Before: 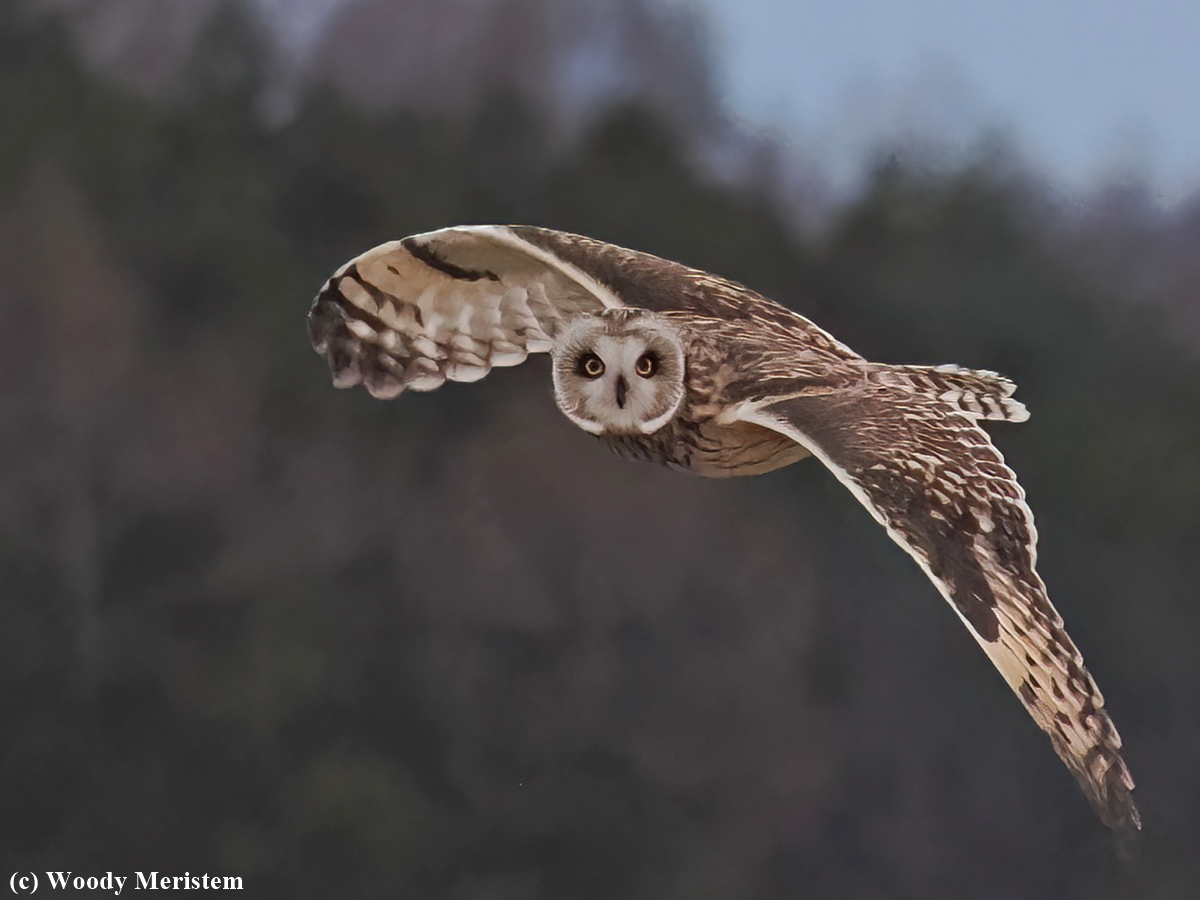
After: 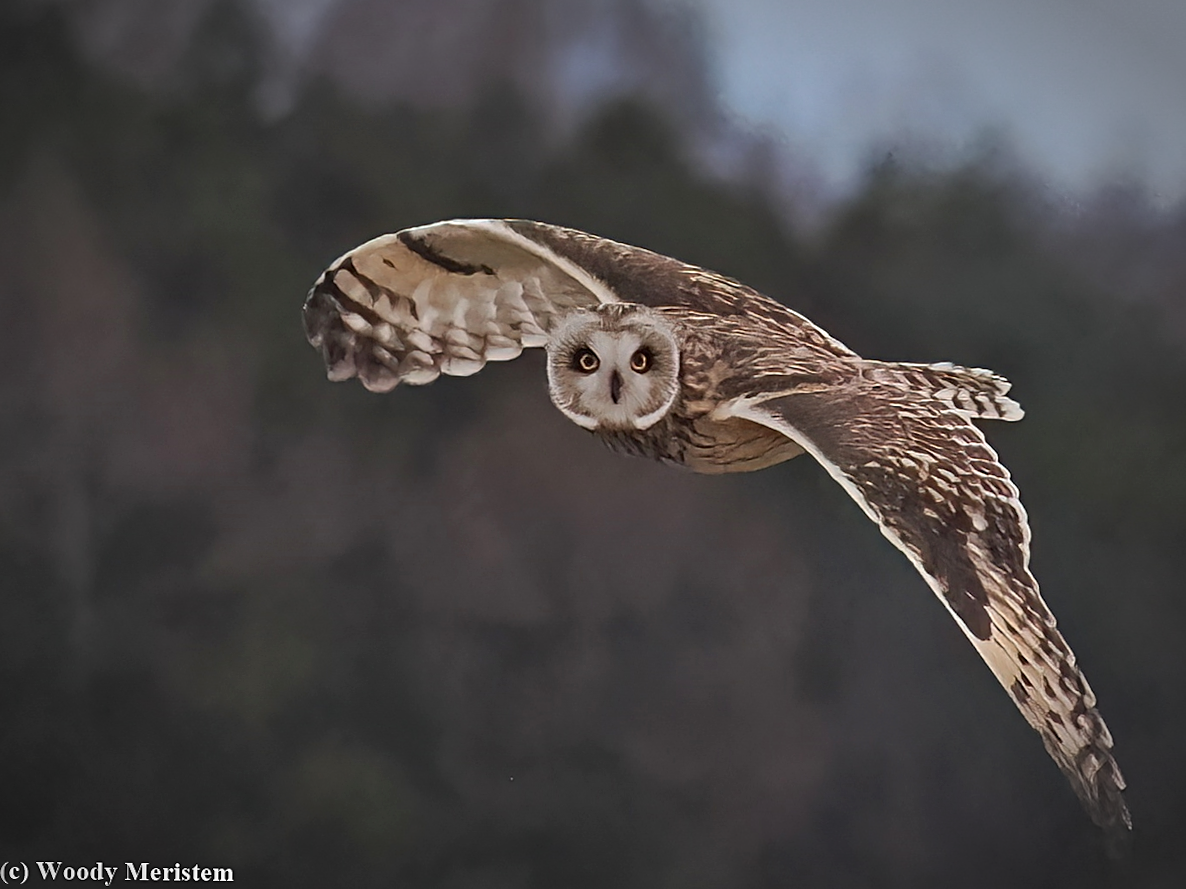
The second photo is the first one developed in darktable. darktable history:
vignetting: automatic ratio true
sharpen: on, module defaults
crop and rotate: angle -0.5°
